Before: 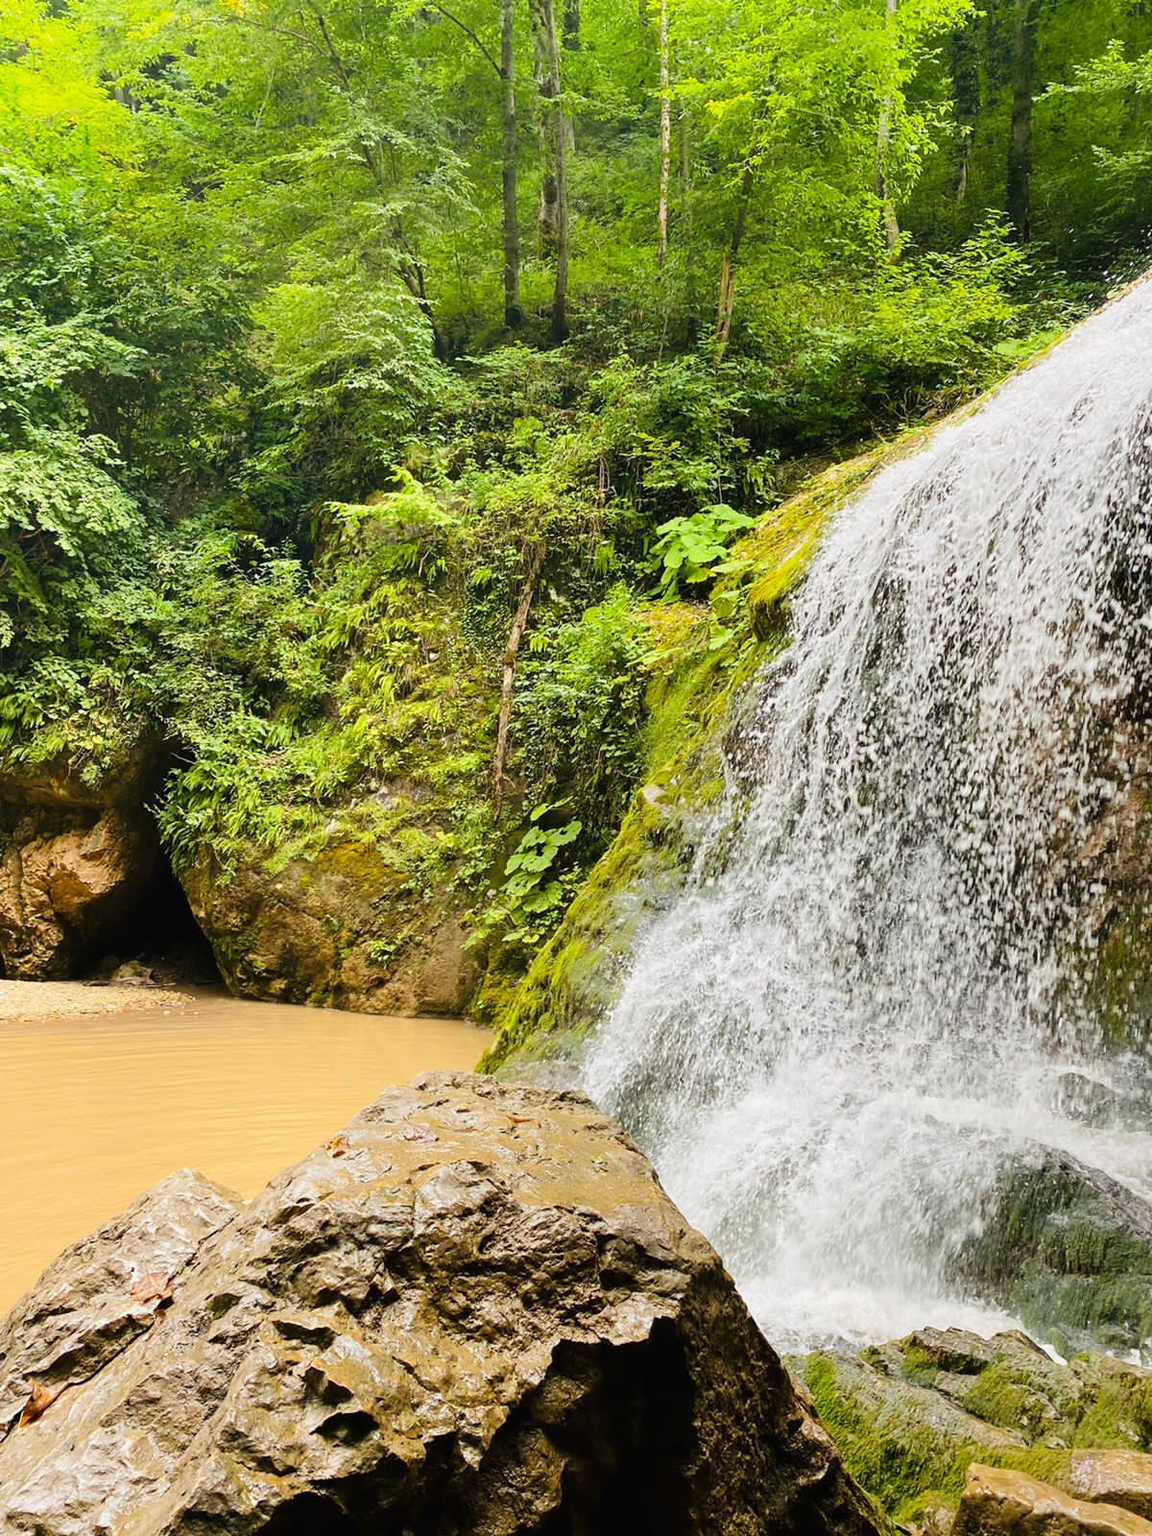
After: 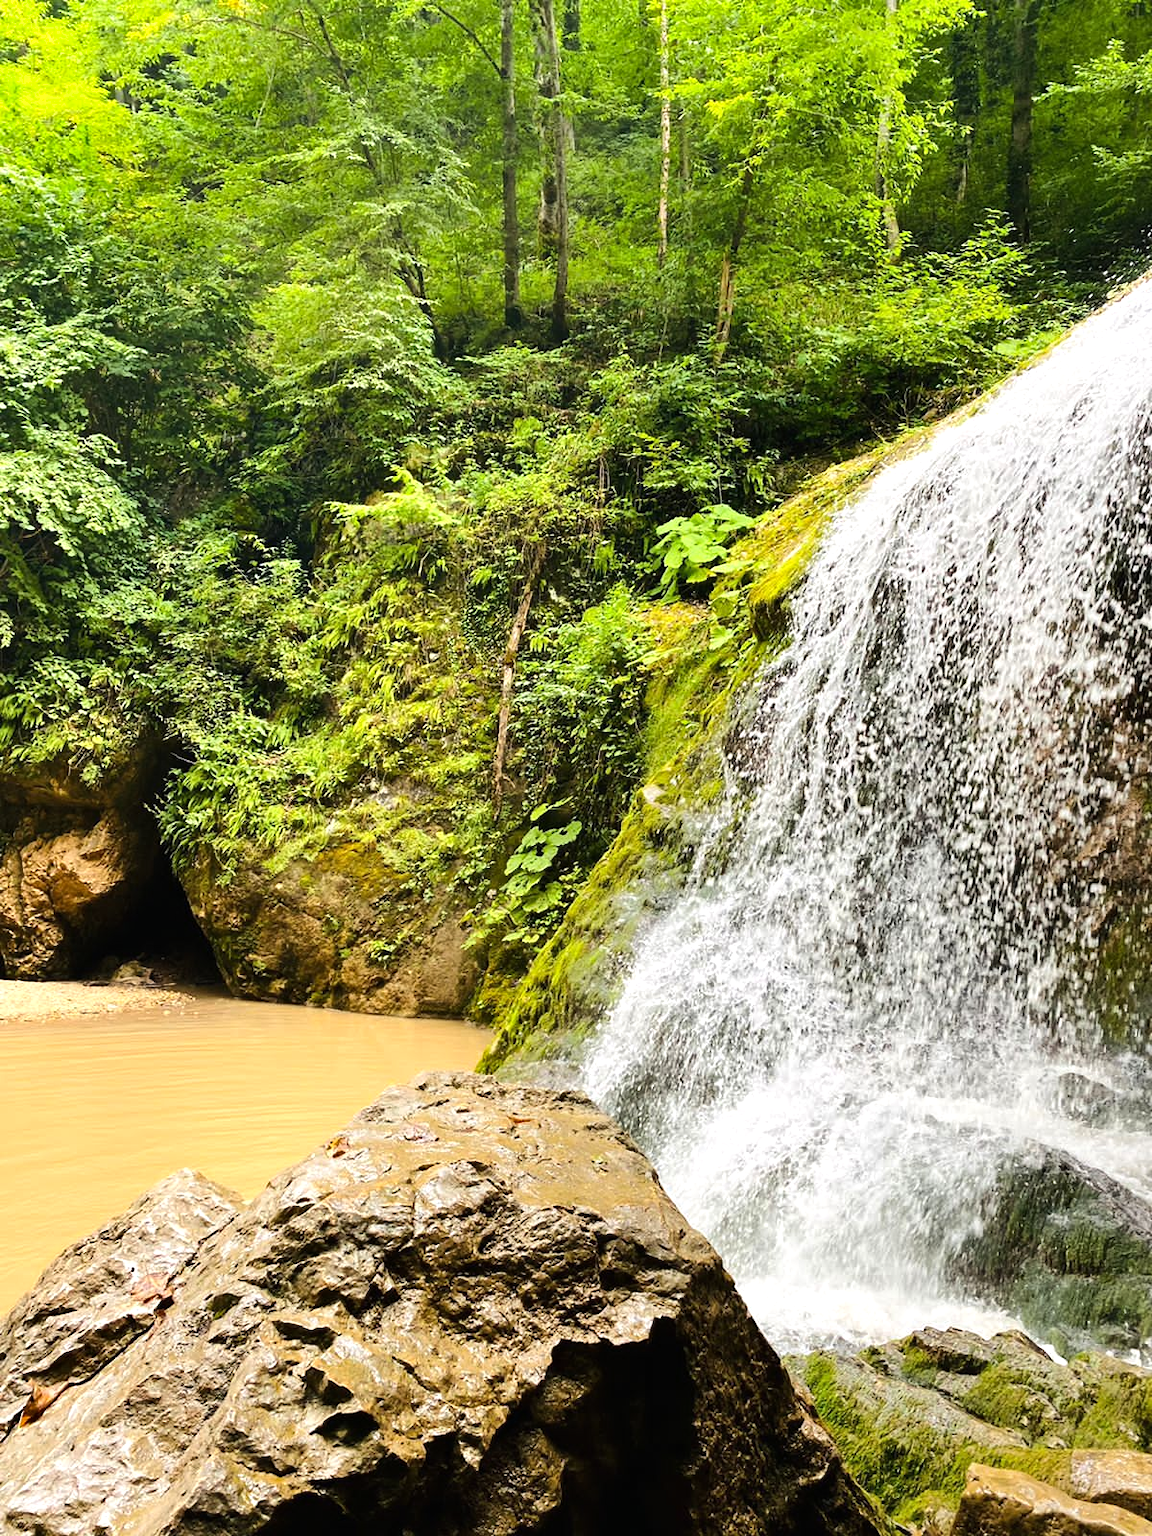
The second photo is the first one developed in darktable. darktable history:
shadows and highlights: shadows 20.93, highlights -37.14, soften with gaussian
tone equalizer: -8 EV -0.396 EV, -7 EV -0.394 EV, -6 EV -0.365 EV, -5 EV -0.256 EV, -3 EV 0.23 EV, -2 EV 0.316 EV, -1 EV 0.39 EV, +0 EV 0.419 EV, edges refinement/feathering 500, mask exposure compensation -1.57 EV, preserve details no
